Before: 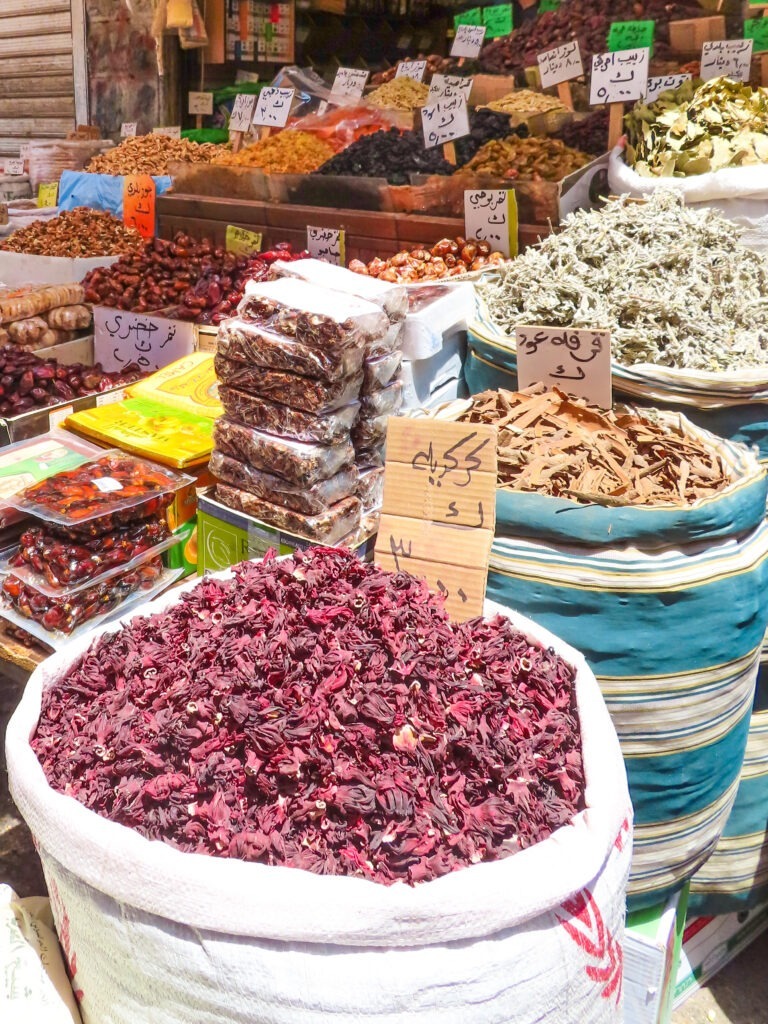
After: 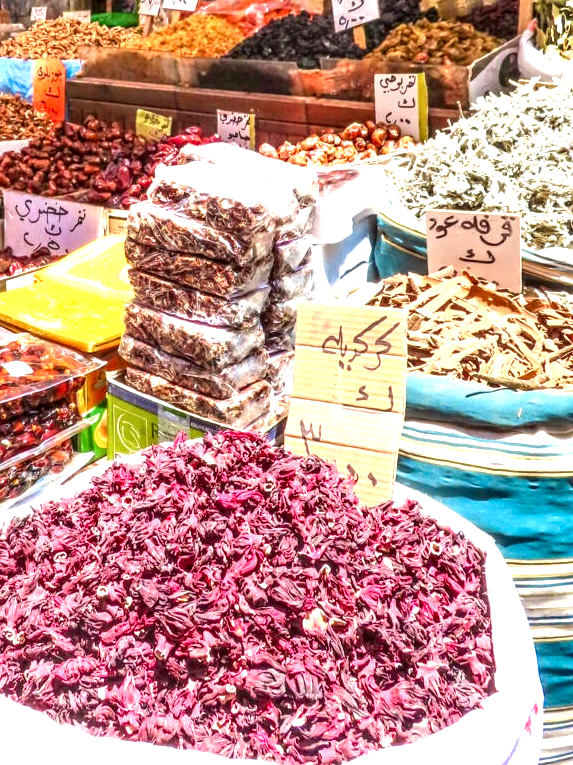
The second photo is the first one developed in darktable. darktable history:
local contrast: detail 160%
crop and rotate: left 11.831%, top 11.346%, right 13.429%, bottom 13.899%
color zones: curves: ch1 [(0.25, 0.5) (0.747, 0.71)]
exposure: exposure 0.766 EV, compensate highlight preservation false
